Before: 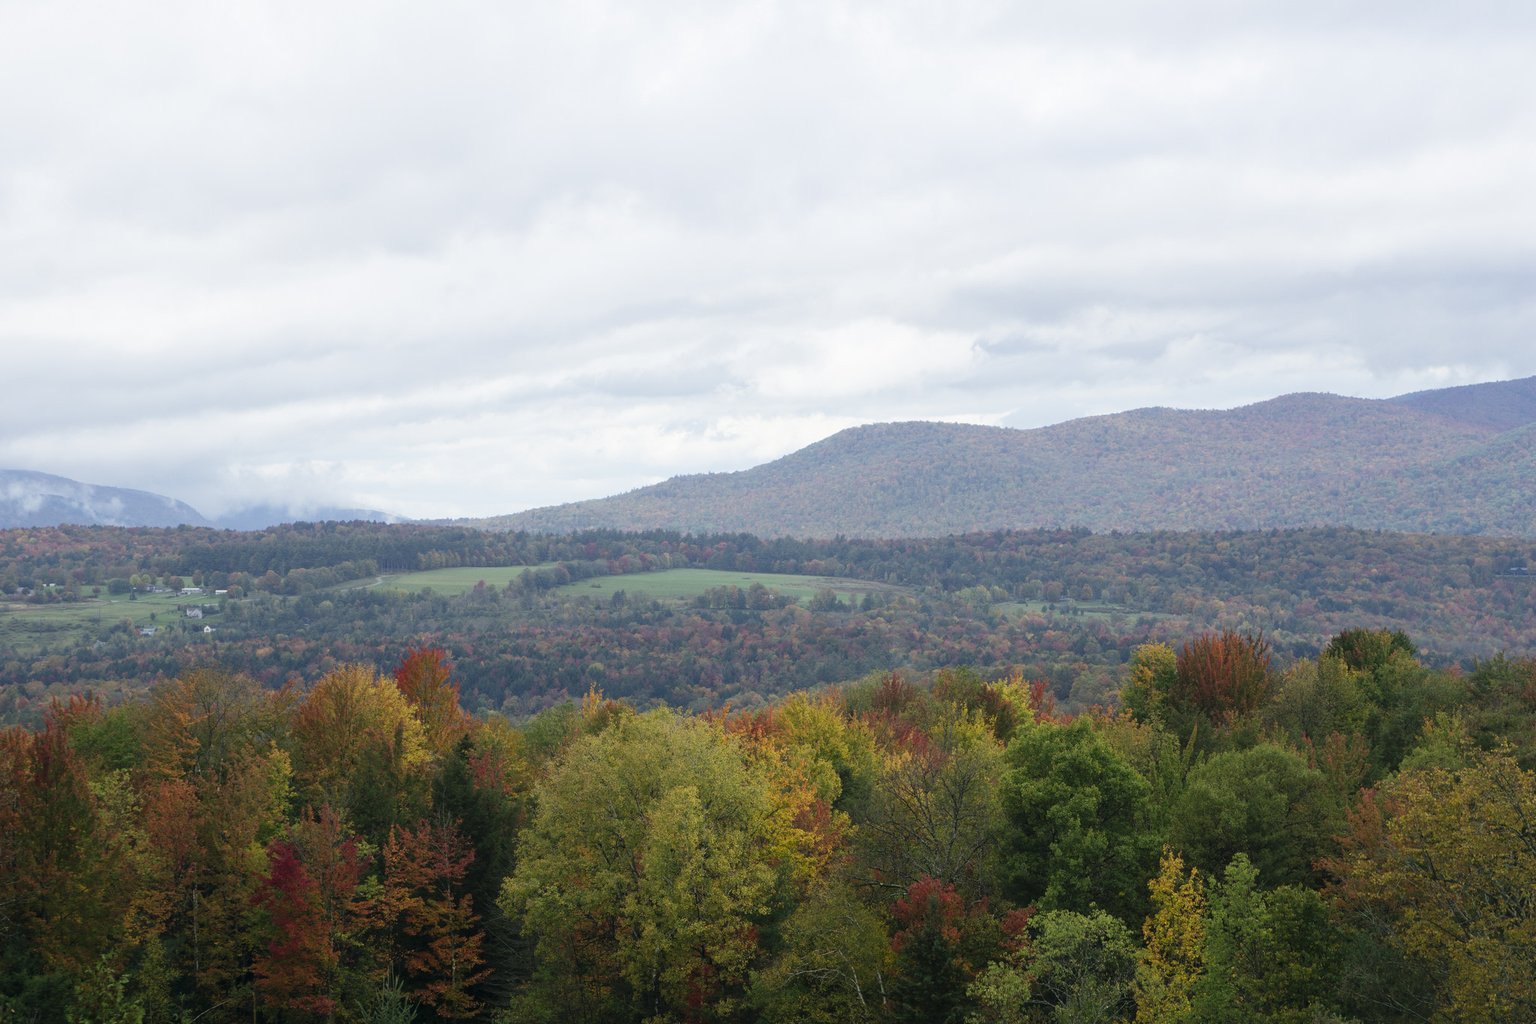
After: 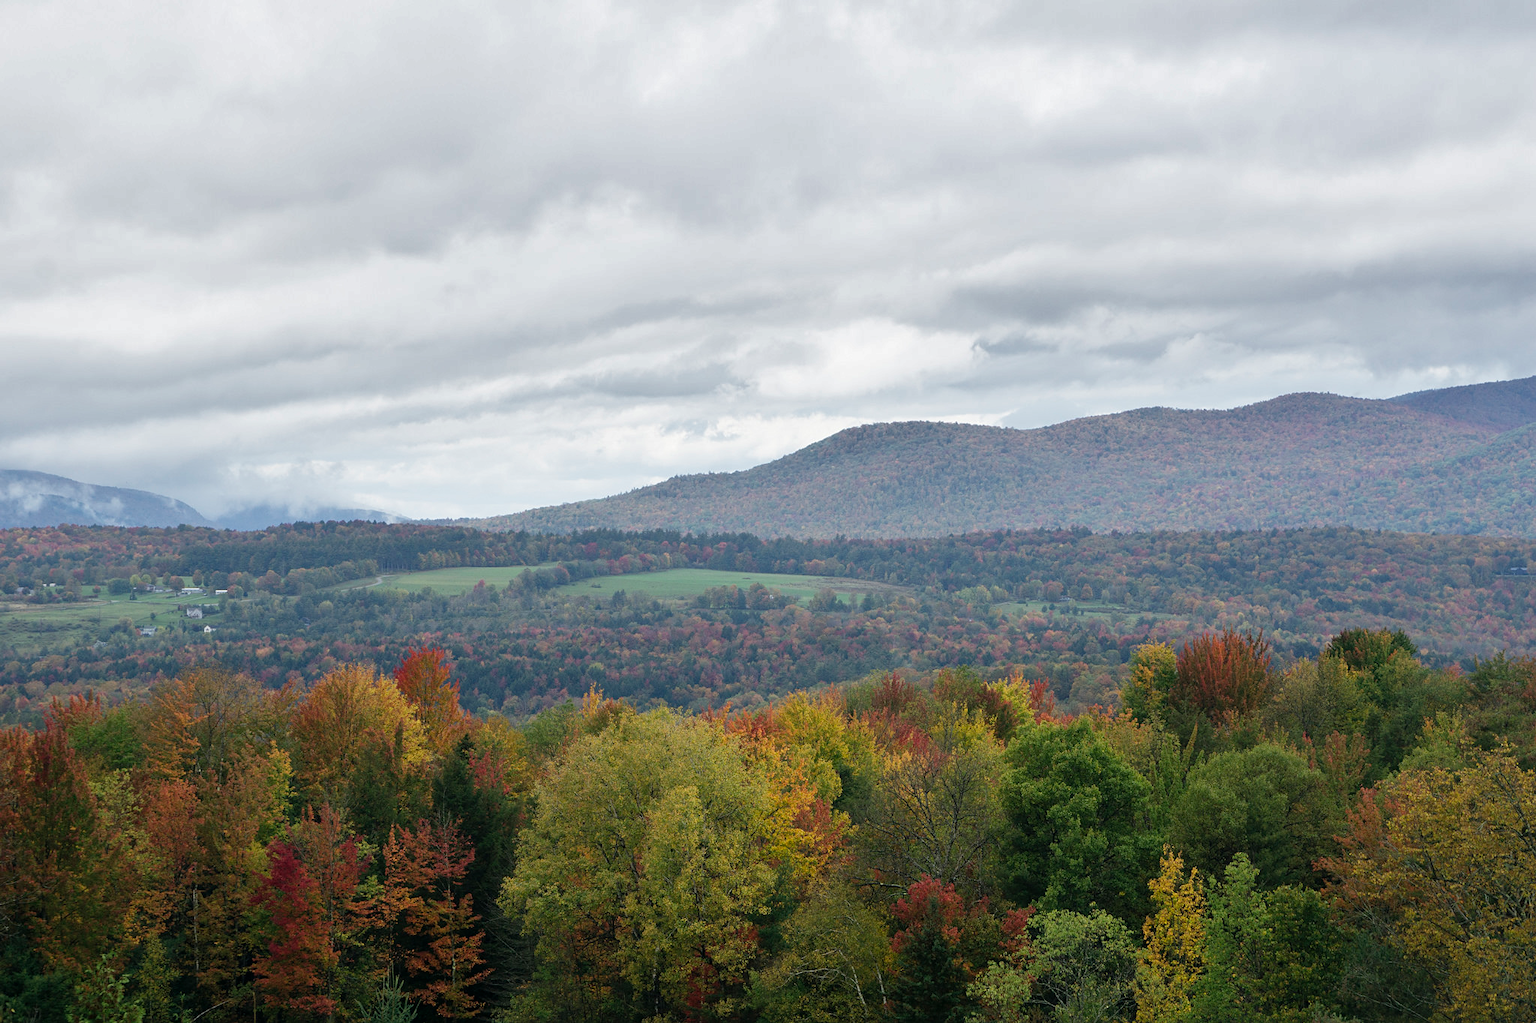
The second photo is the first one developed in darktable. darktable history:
sharpen: amount 0.205
shadows and highlights: radius 108.08, shadows 23.8, highlights -59.1, highlights color adjustment 0.498%, low approximation 0.01, soften with gaussian
